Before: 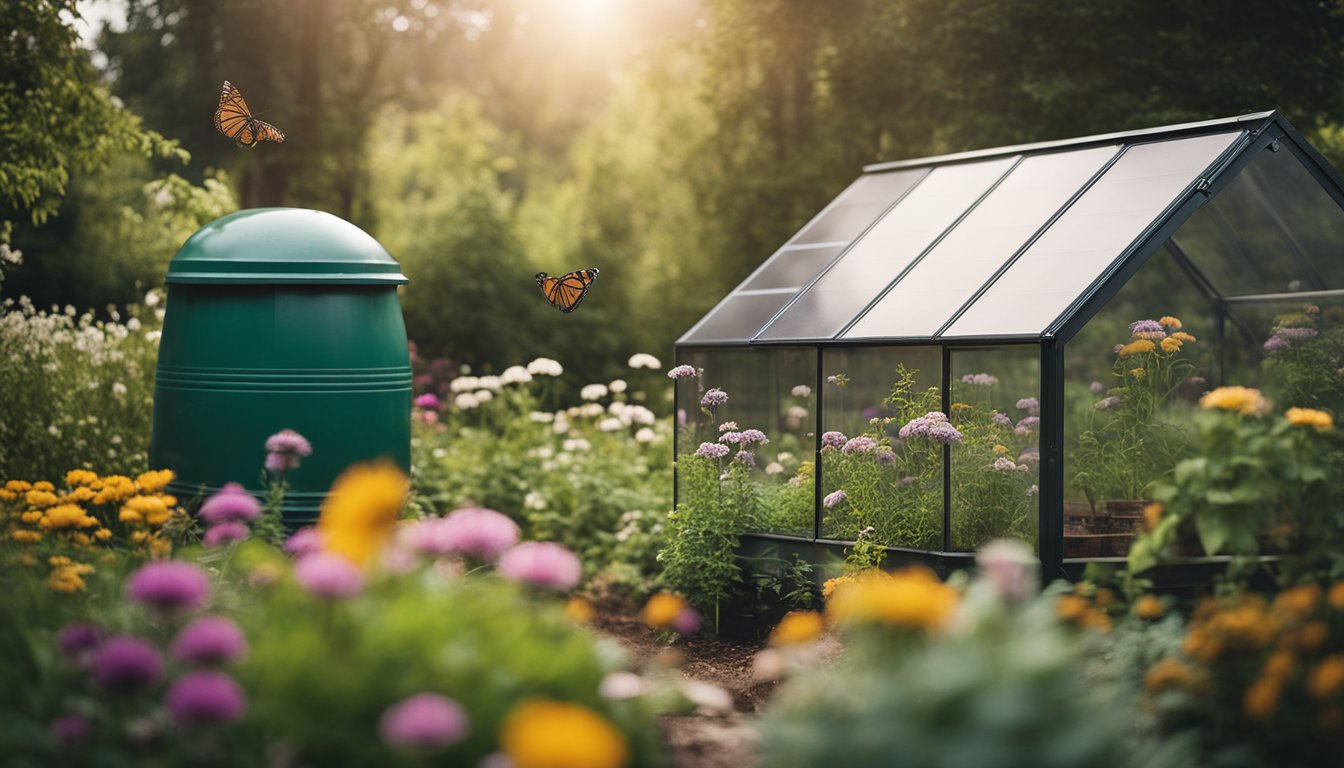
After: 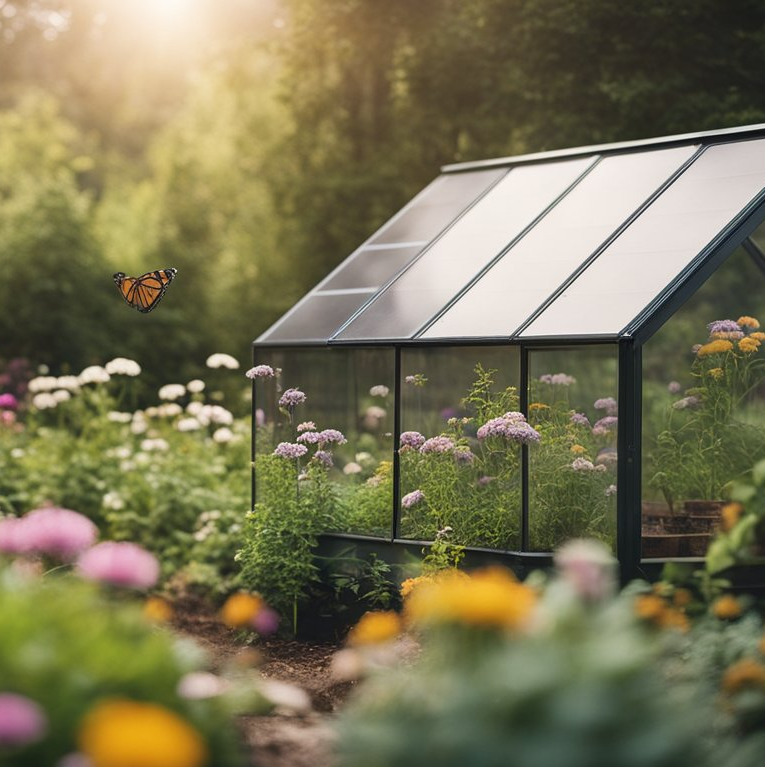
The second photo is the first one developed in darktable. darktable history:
crop: left 31.465%, top 0.011%, right 11.574%
